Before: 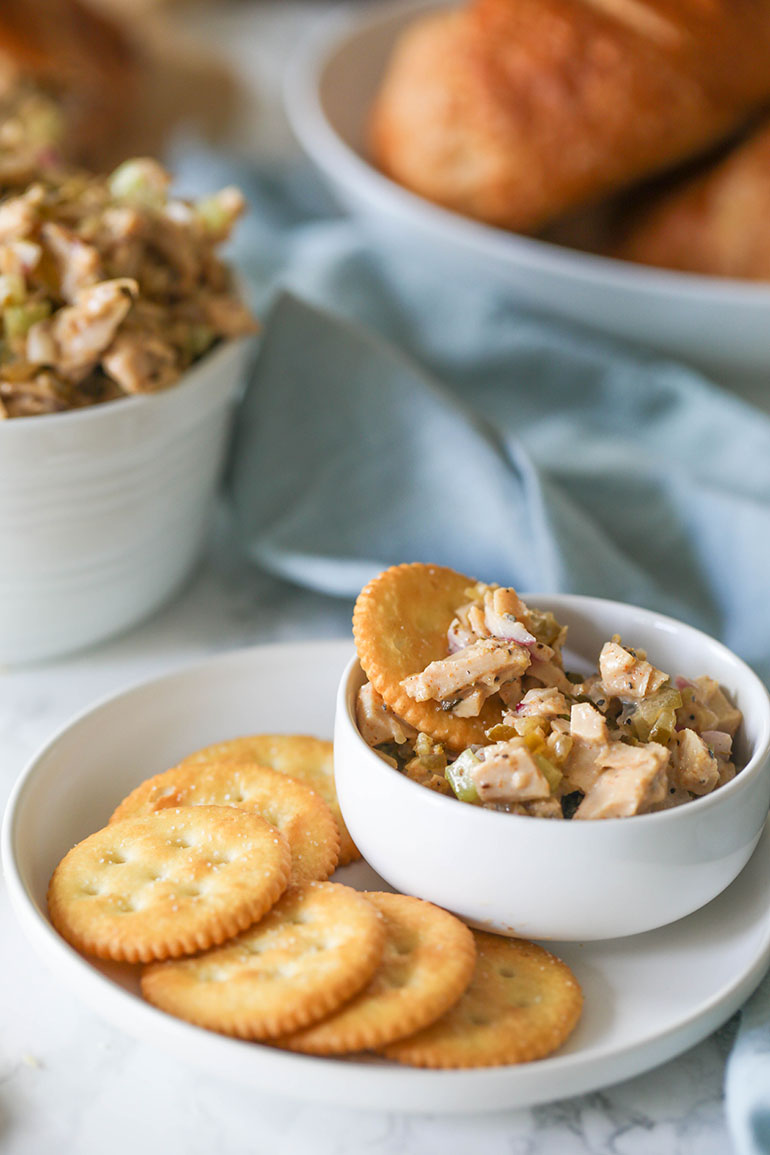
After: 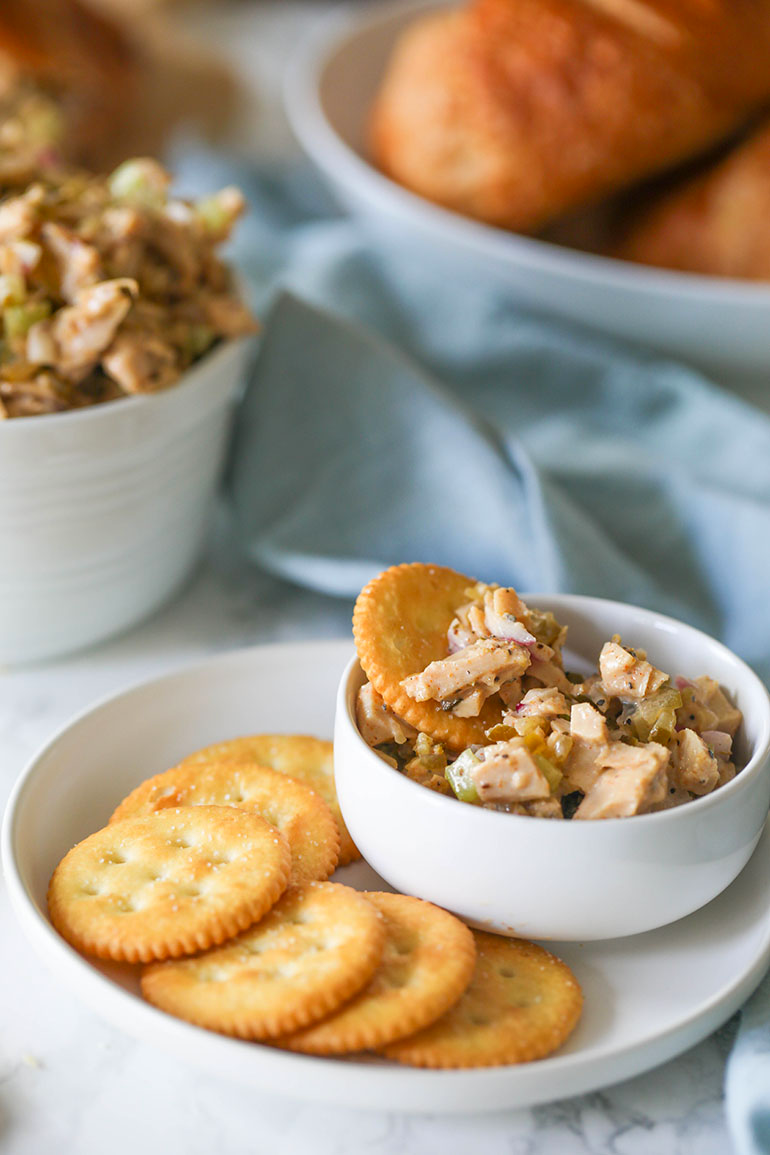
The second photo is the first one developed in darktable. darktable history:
contrast brightness saturation: saturation 0.102
